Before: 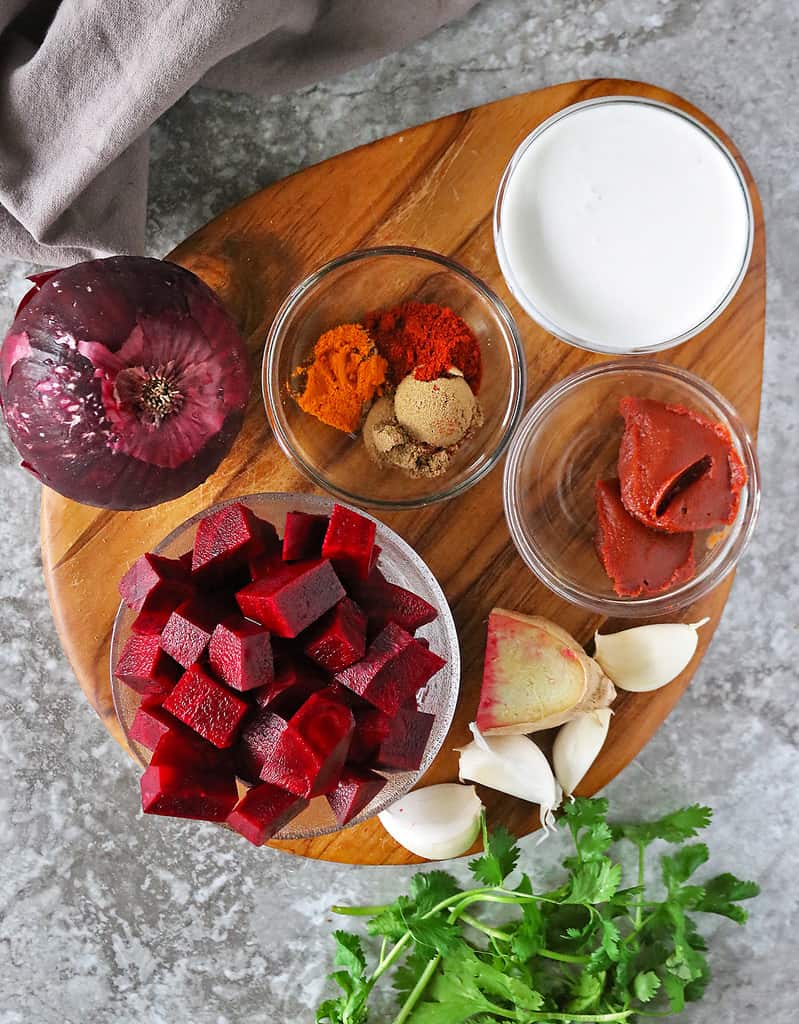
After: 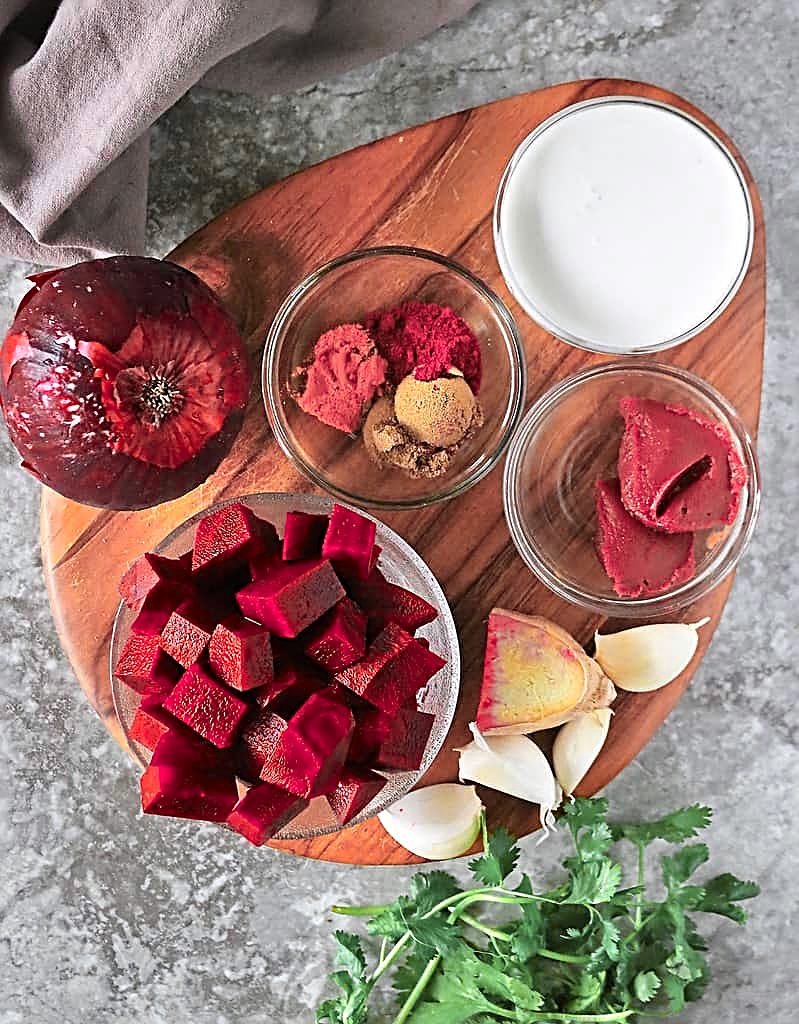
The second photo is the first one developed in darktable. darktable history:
color zones: curves: ch0 [(0.257, 0.558) (0.75, 0.565)]; ch1 [(0.004, 0.857) (0.14, 0.416) (0.257, 0.695) (0.442, 0.032) (0.736, 0.266) (0.891, 0.741)]; ch2 [(0, 0.623) (0.112, 0.436) (0.271, 0.474) (0.516, 0.64) (0.743, 0.286)]
sharpen: radius 2.531, amount 0.628
